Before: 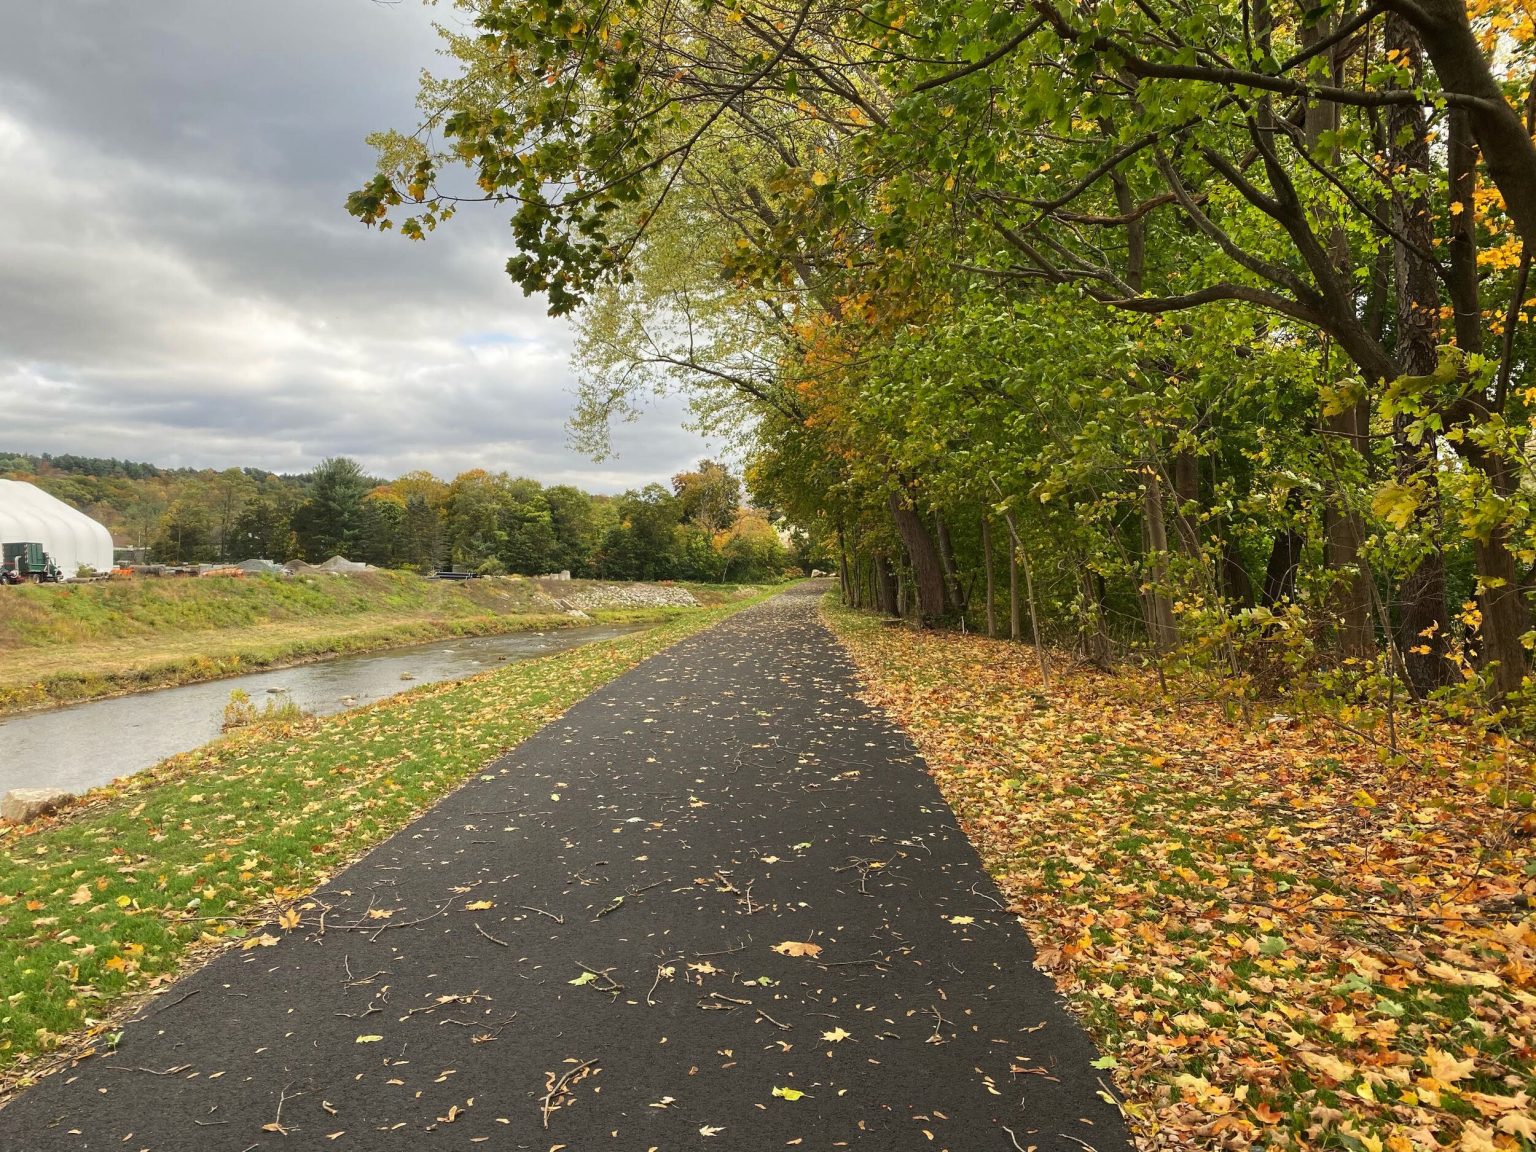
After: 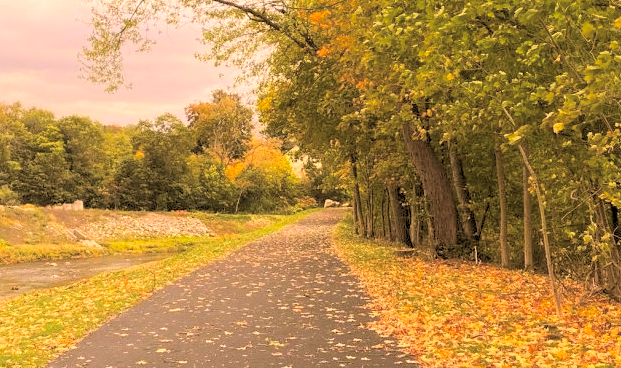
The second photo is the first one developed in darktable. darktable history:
levels: levels [0.072, 0.414, 0.976]
color correction: highlights a* 21.88, highlights b* 22.25
base curve: preserve colors none
split-toning: shadows › hue 32.4°, shadows › saturation 0.51, highlights › hue 180°, highlights › saturation 0, balance -60.17, compress 55.19%
crop: left 31.751%, top 32.172%, right 27.8%, bottom 35.83%
